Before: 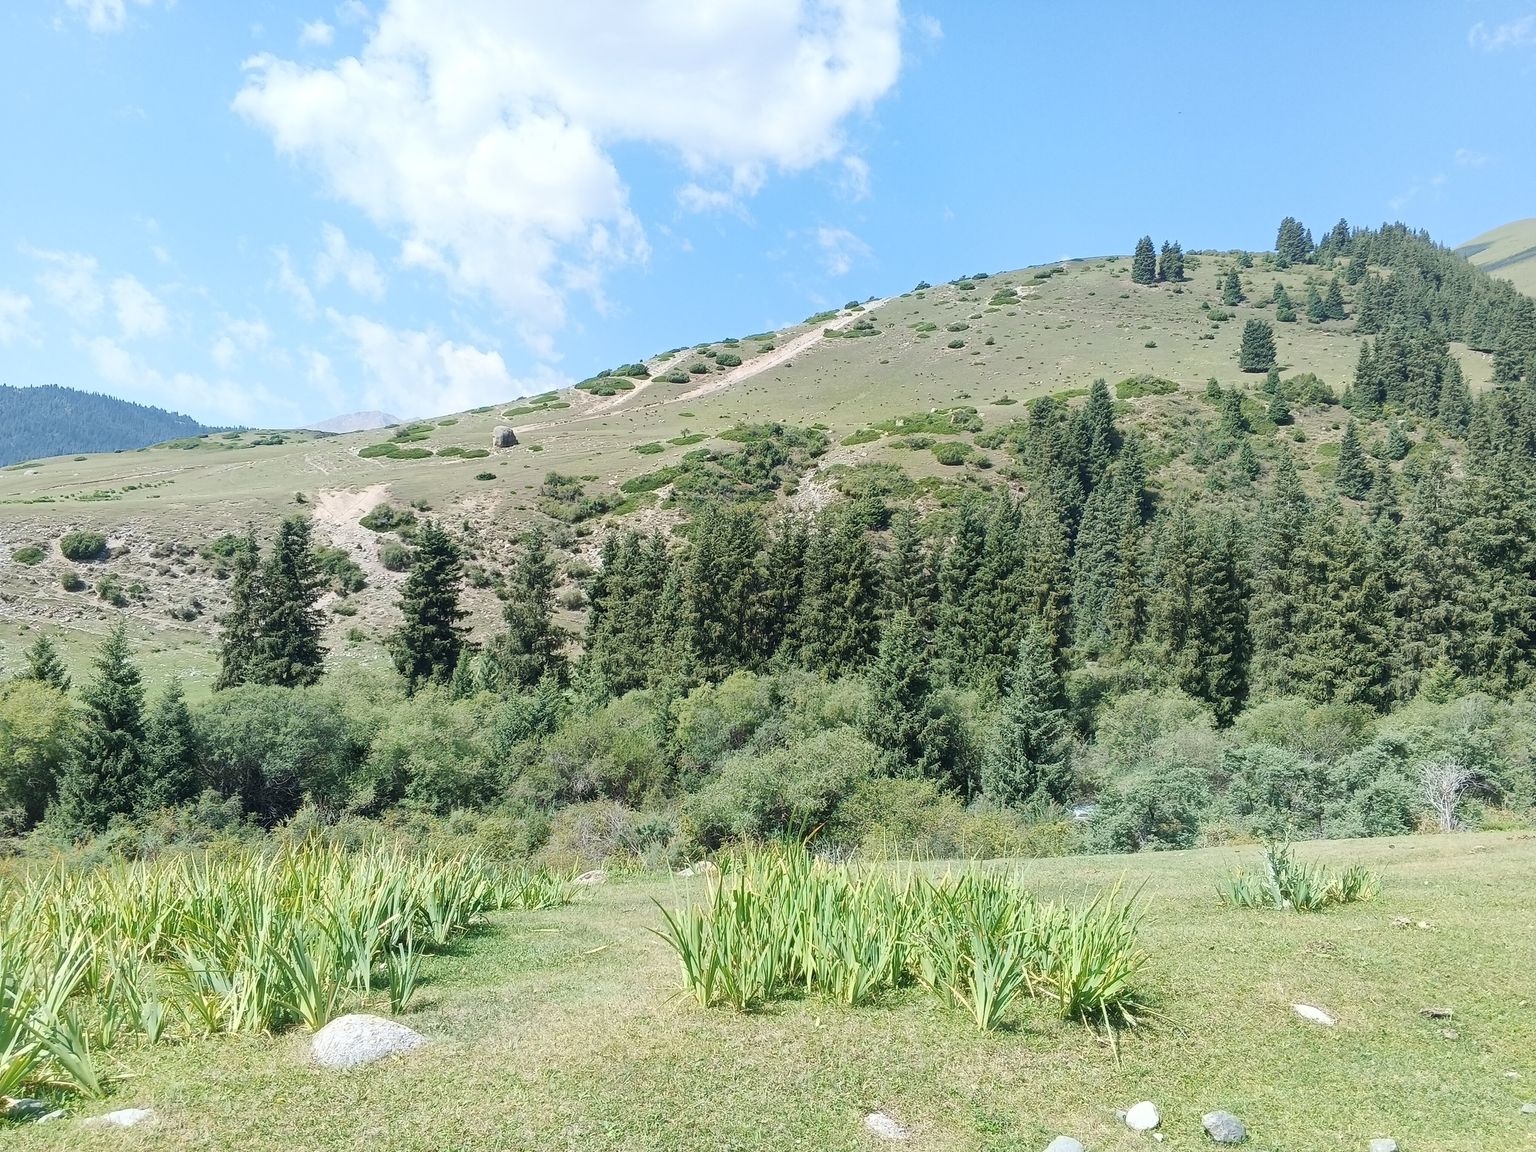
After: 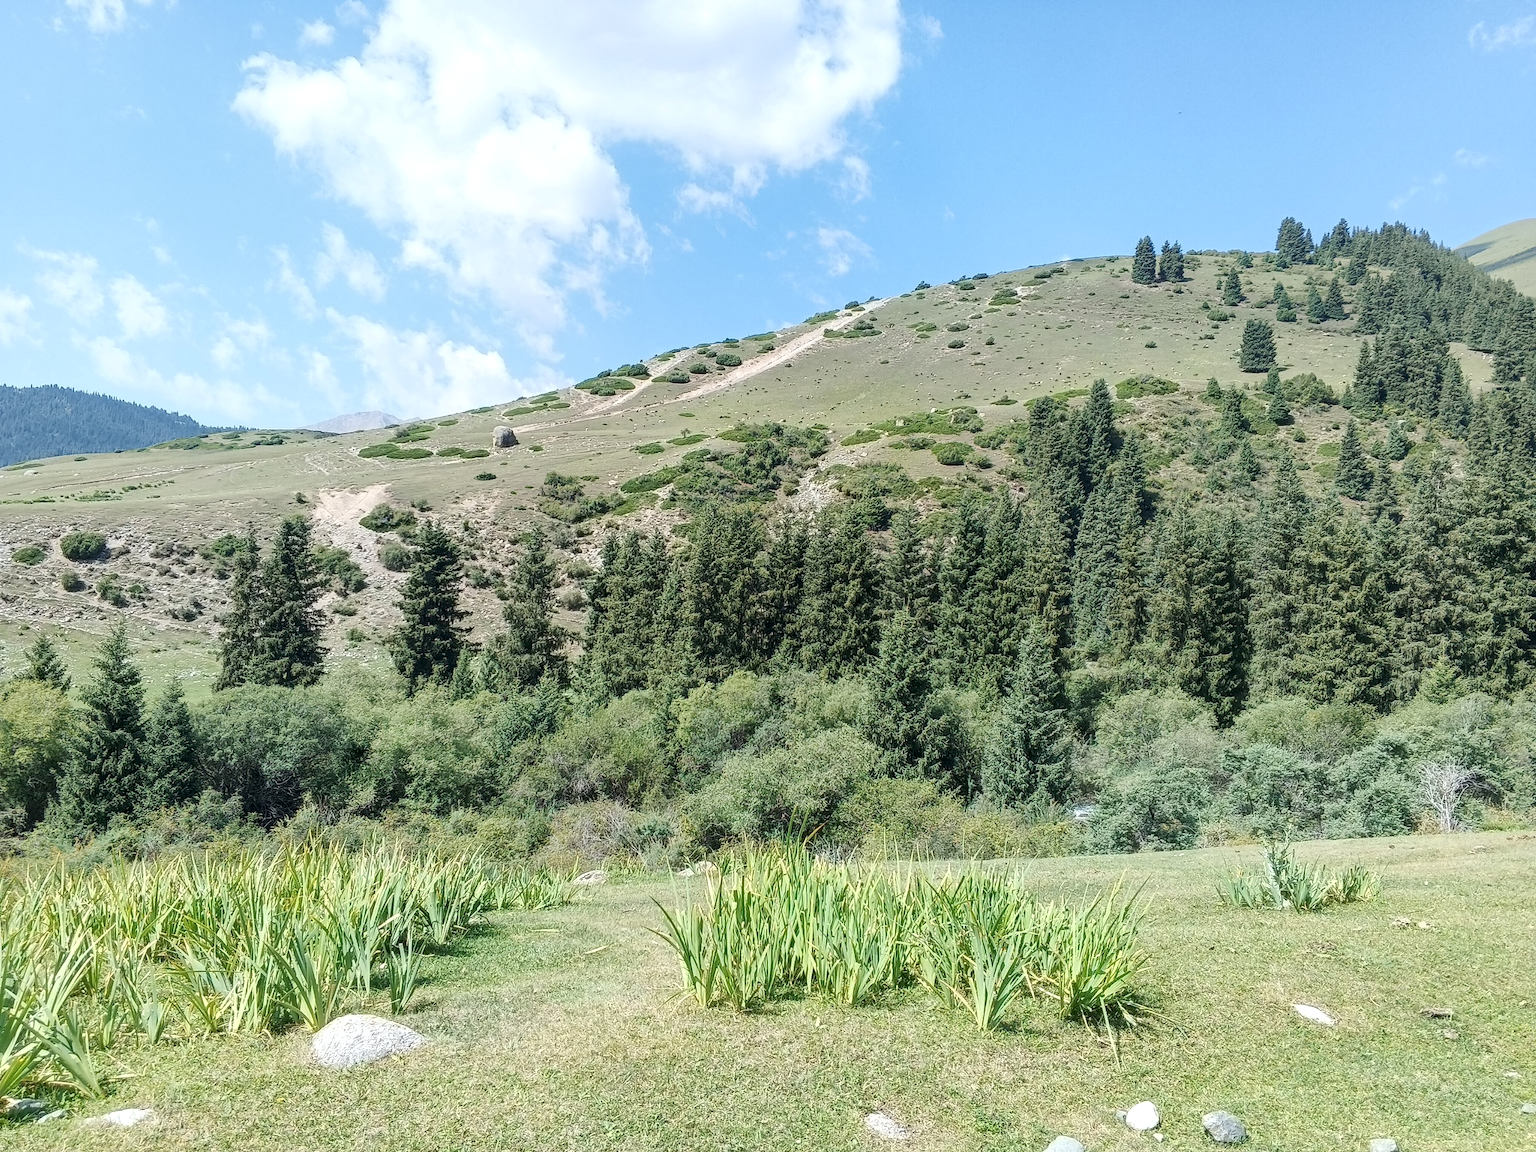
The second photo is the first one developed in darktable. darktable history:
color correction: highlights b* 0.053
local contrast: detail 130%
